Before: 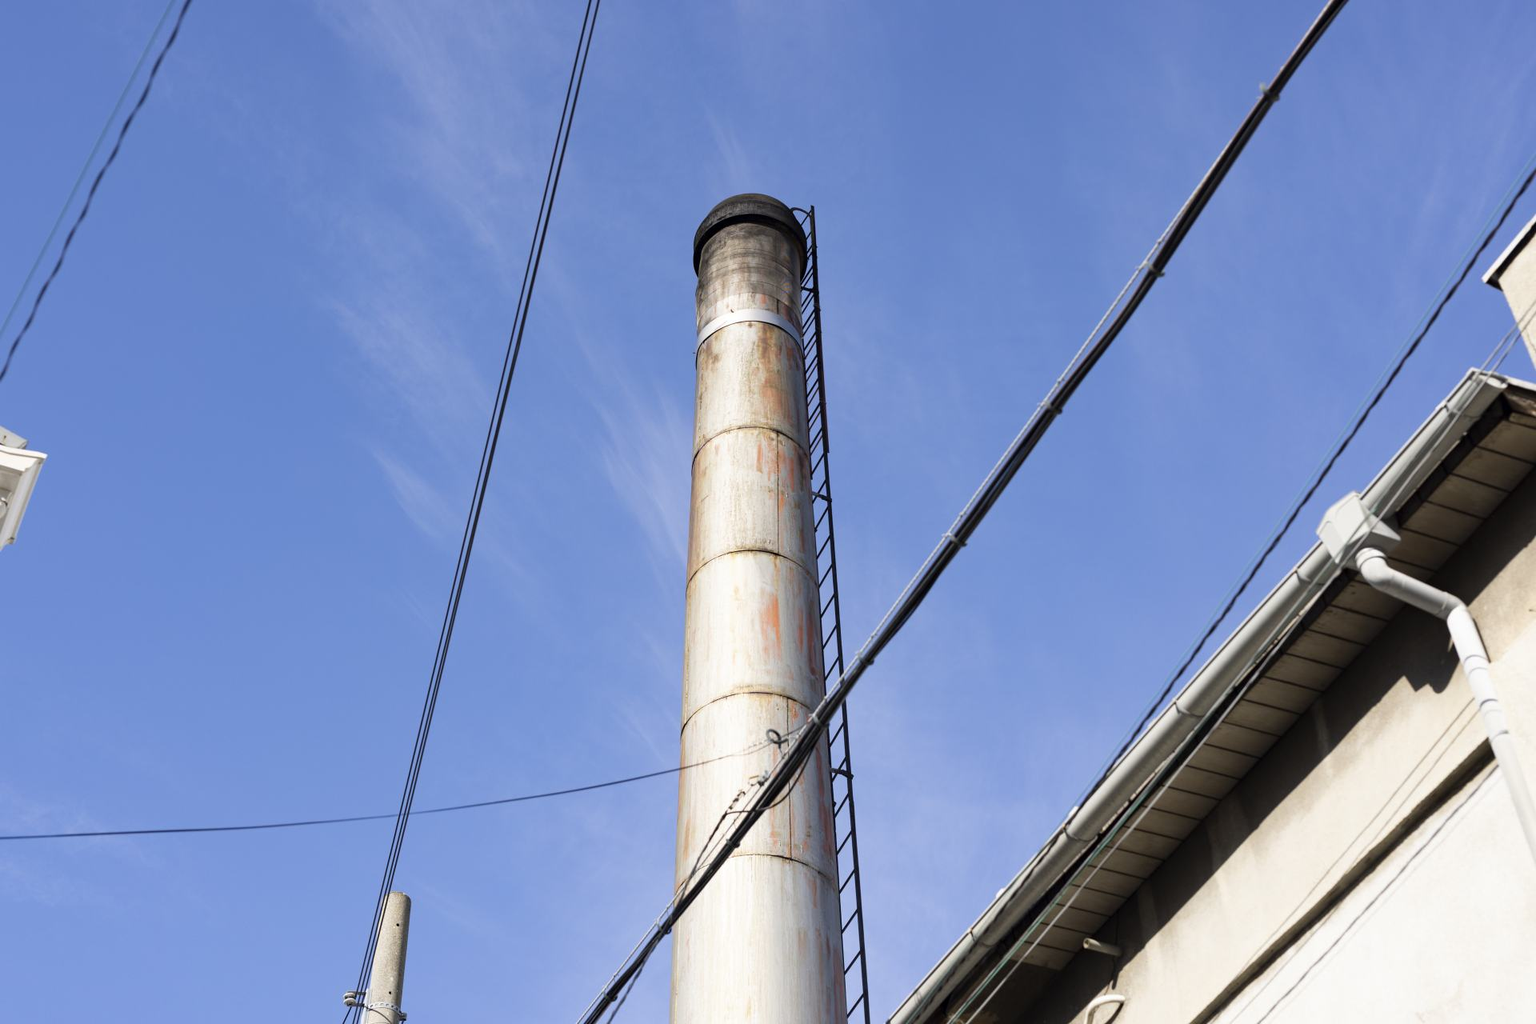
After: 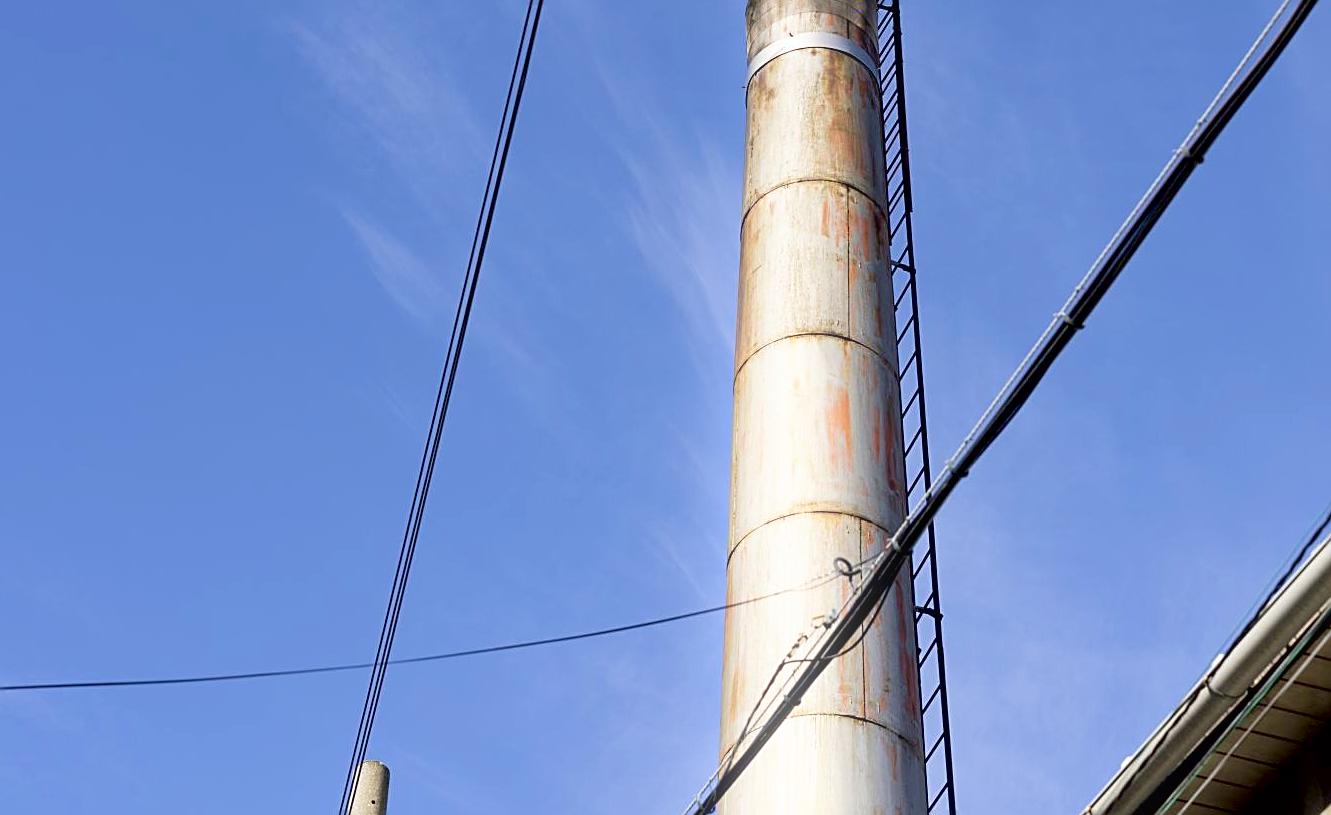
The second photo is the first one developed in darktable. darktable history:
sharpen: on, module defaults
exposure: black level correction 0.016, exposure -0.009 EV, compensate highlight preservation false
crop: left 6.488%, top 27.668%, right 24.183%, bottom 8.656%
bloom: size 9%, threshold 100%, strength 7%
contrast brightness saturation: contrast 0.07
velvia: strength 27%
